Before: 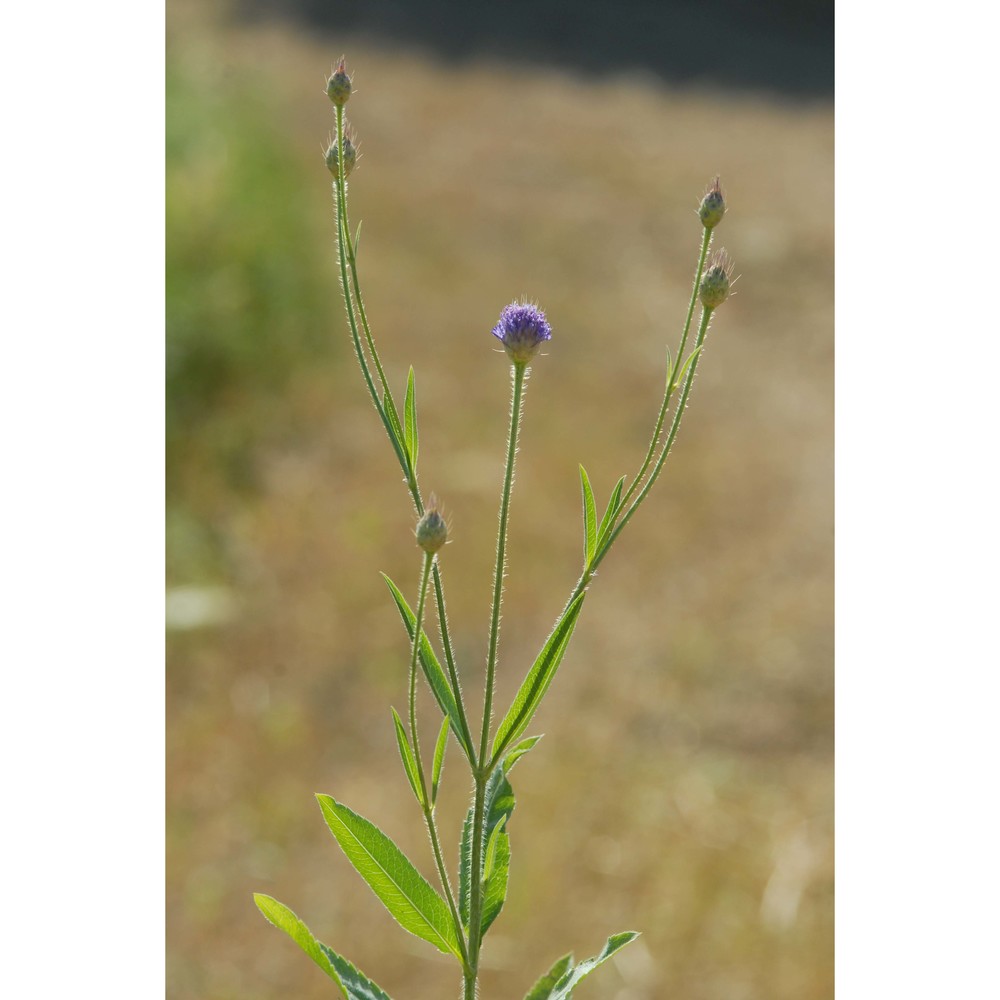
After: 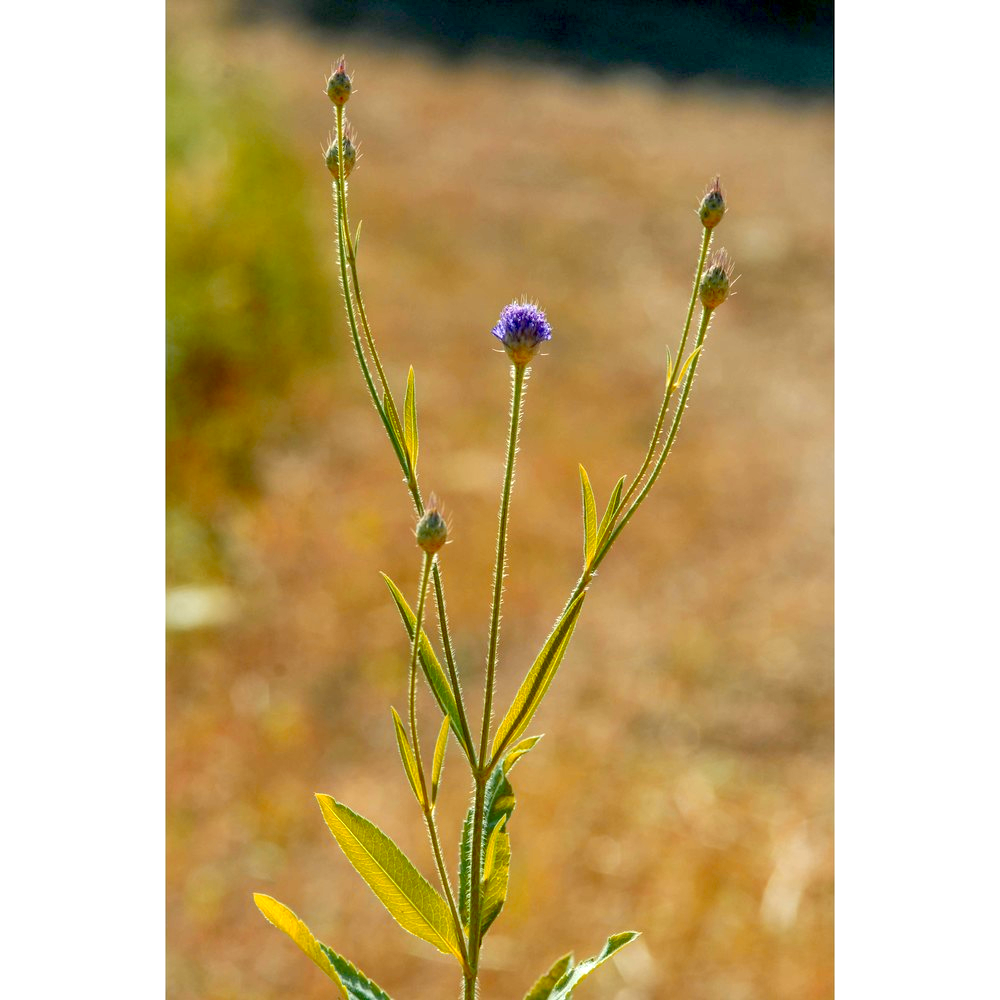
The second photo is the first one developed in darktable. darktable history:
exposure: black level correction 0.031, exposure 0.331 EV, compensate highlight preservation false
color zones: curves: ch1 [(0.24, 0.634) (0.75, 0.5)]; ch2 [(0.253, 0.437) (0.745, 0.491)]
local contrast: detail 130%
